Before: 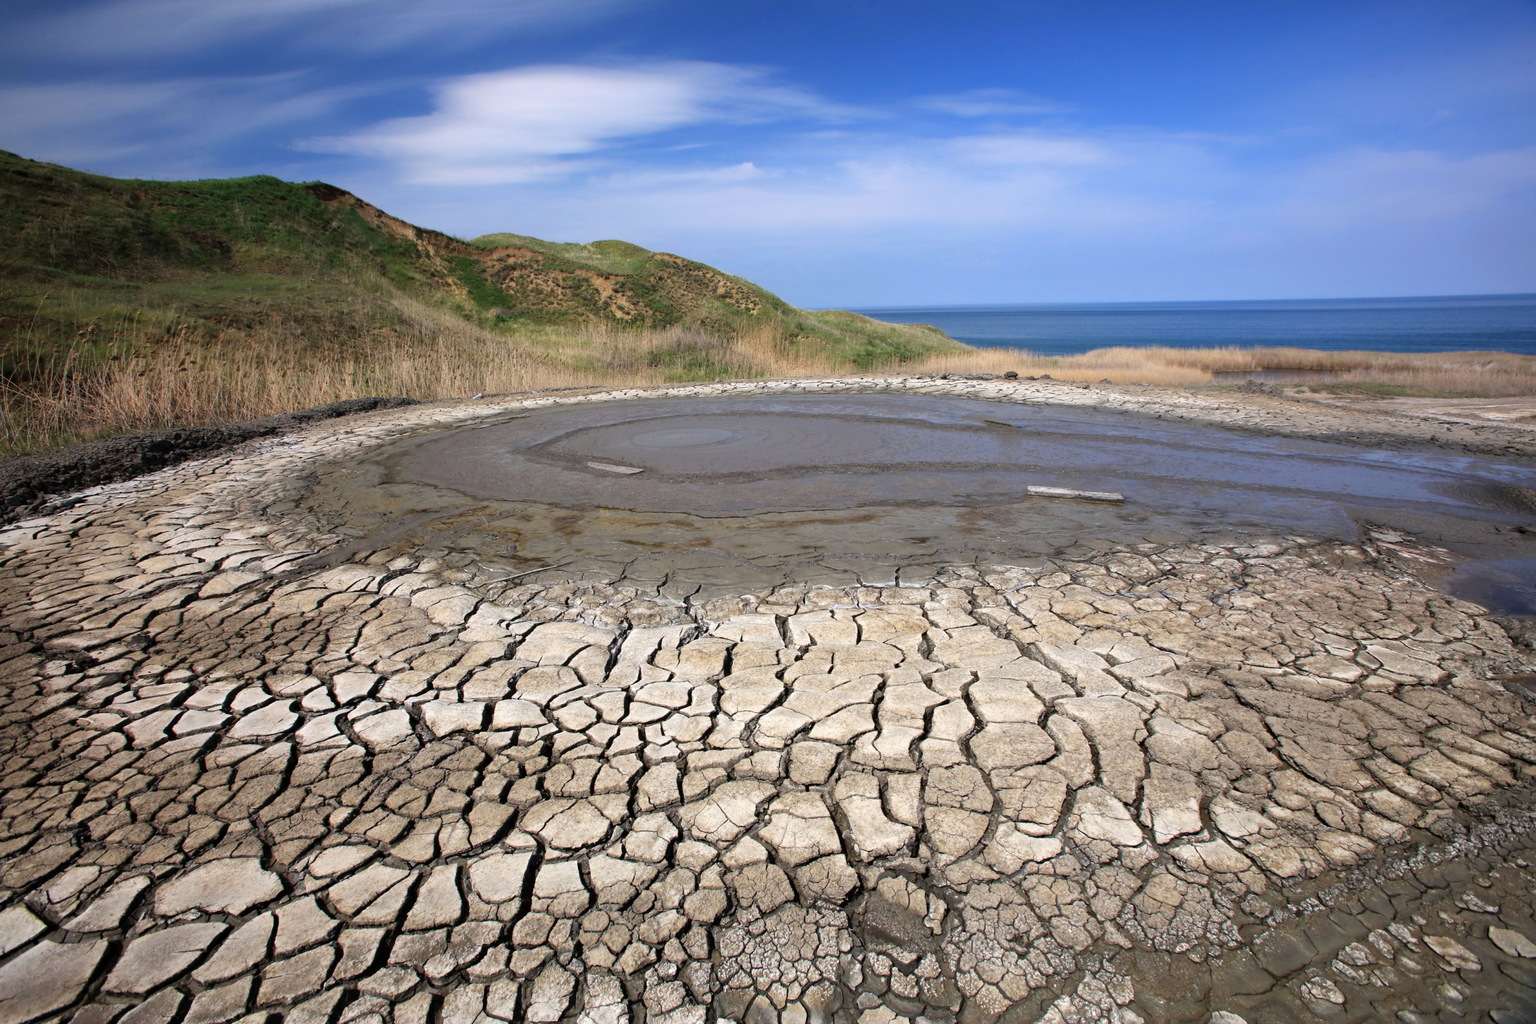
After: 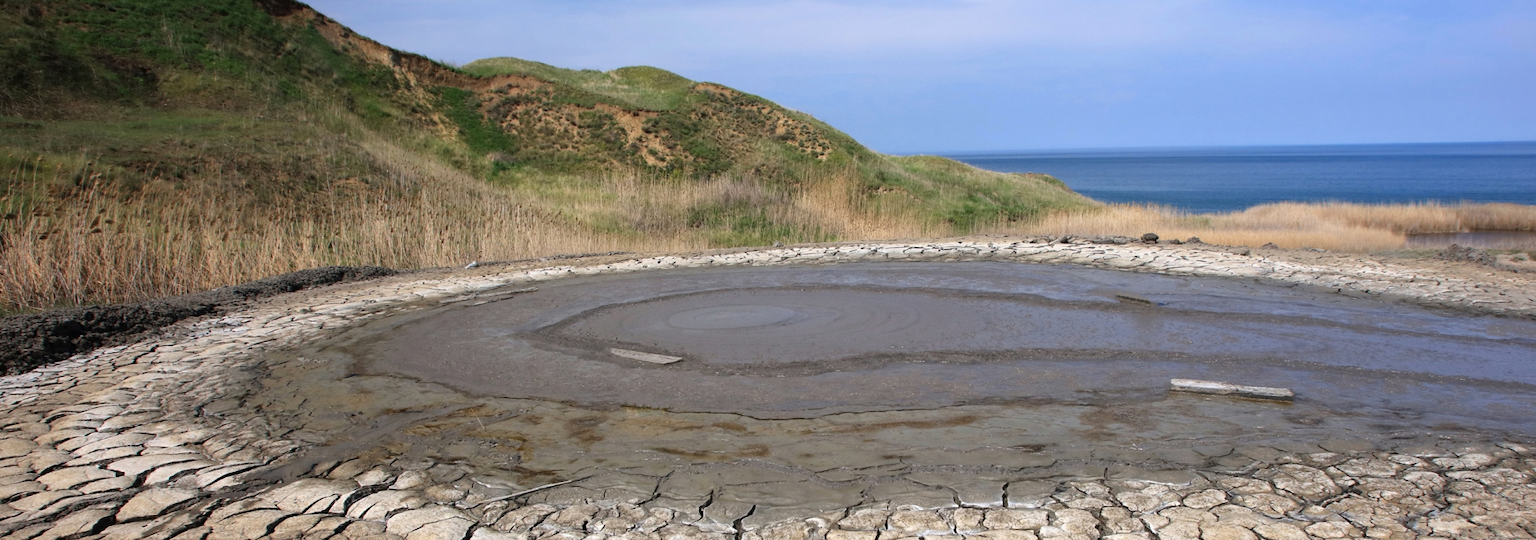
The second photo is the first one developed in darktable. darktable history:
tone equalizer: on, module defaults
crop: left 7.036%, top 18.398%, right 14.379%, bottom 40.043%
